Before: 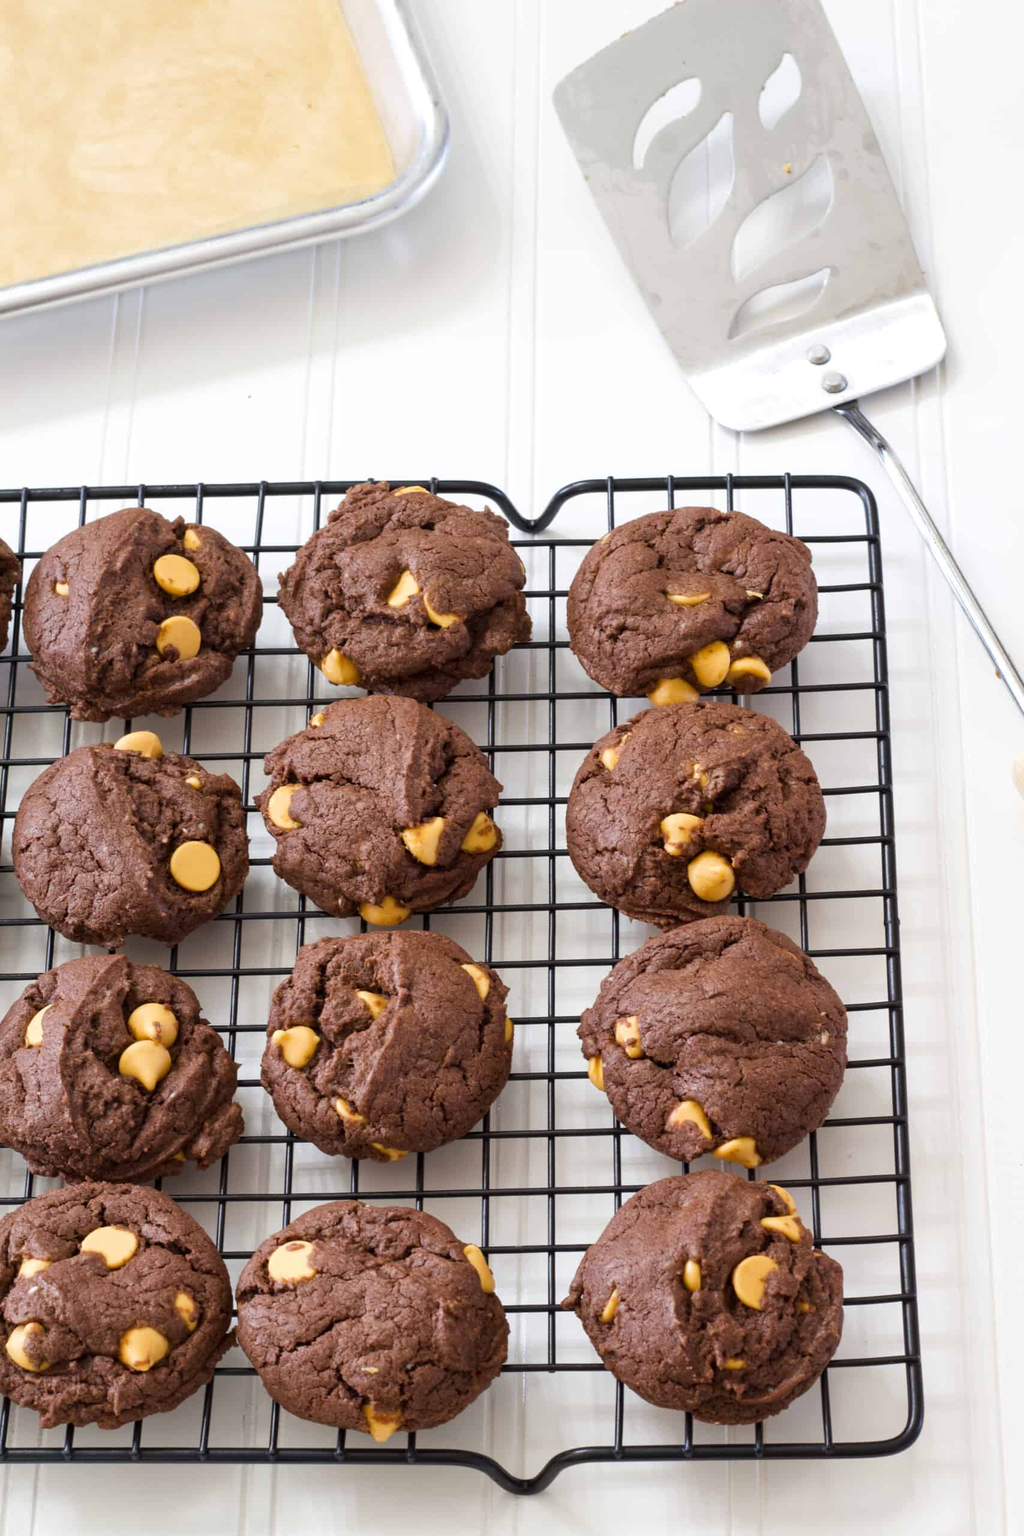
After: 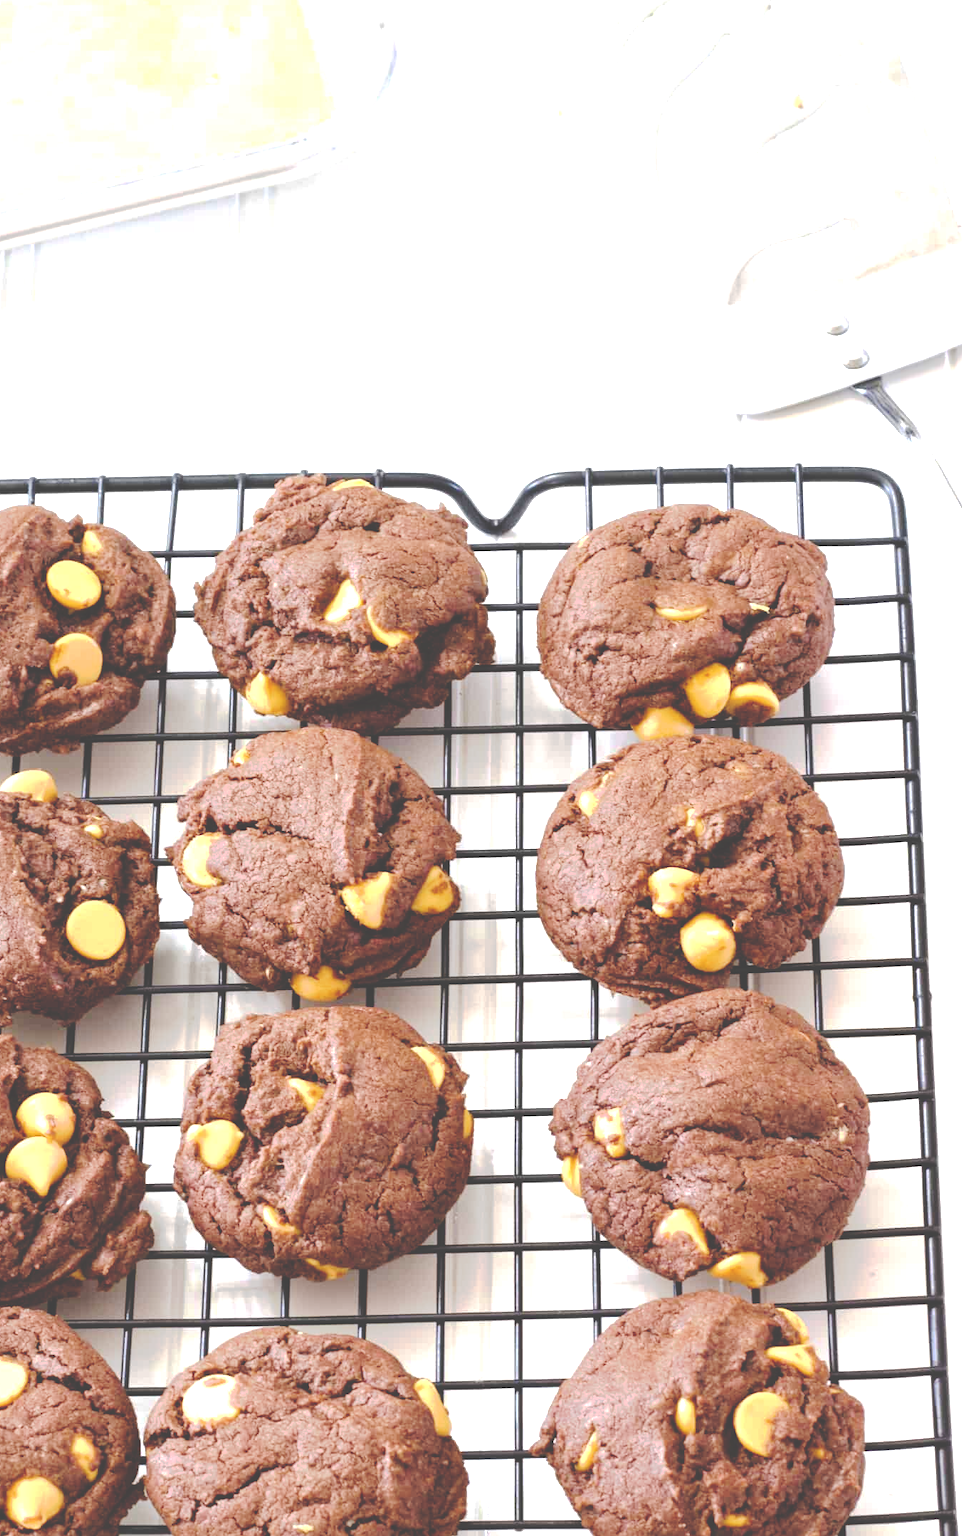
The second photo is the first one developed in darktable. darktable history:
crop: left 11.225%, top 5.381%, right 9.565%, bottom 10.314%
tone curve: curves: ch0 [(0, 0) (0.003, 0.272) (0.011, 0.275) (0.025, 0.275) (0.044, 0.278) (0.069, 0.282) (0.1, 0.284) (0.136, 0.287) (0.177, 0.294) (0.224, 0.314) (0.277, 0.347) (0.335, 0.403) (0.399, 0.473) (0.468, 0.552) (0.543, 0.622) (0.623, 0.69) (0.709, 0.756) (0.801, 0.818) (0.898, 0.865) (1, 1)], preserve colors none
exposure: black level correction 0, exposure 1 EV, compensate exposure bias true, compensate highlight preservation false
